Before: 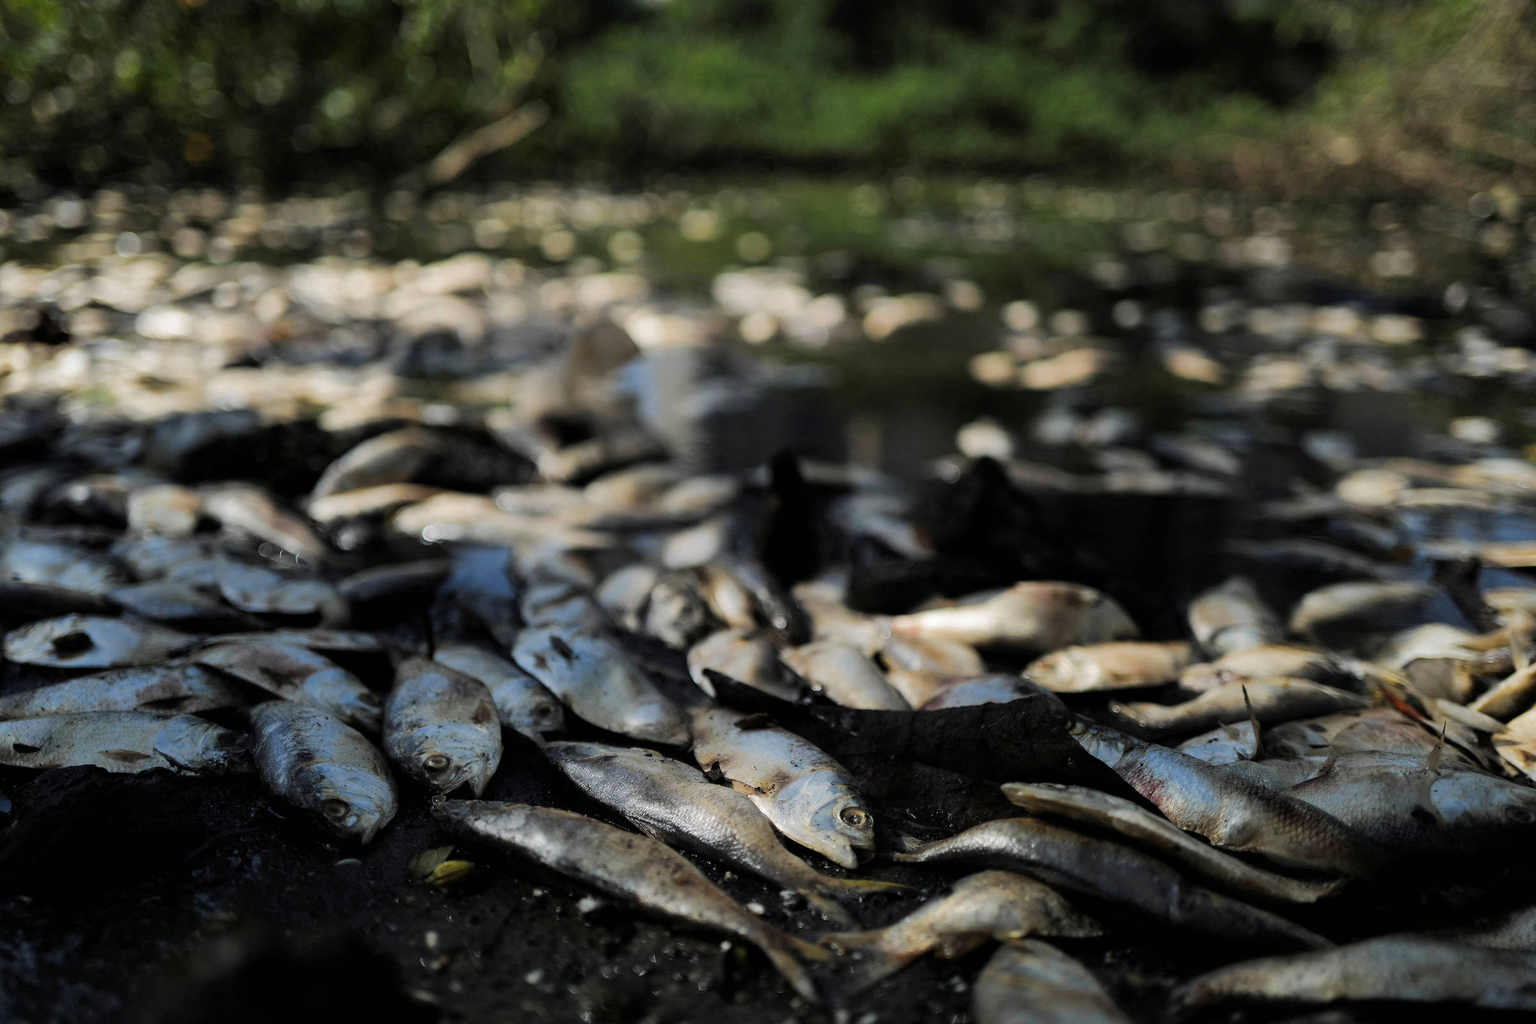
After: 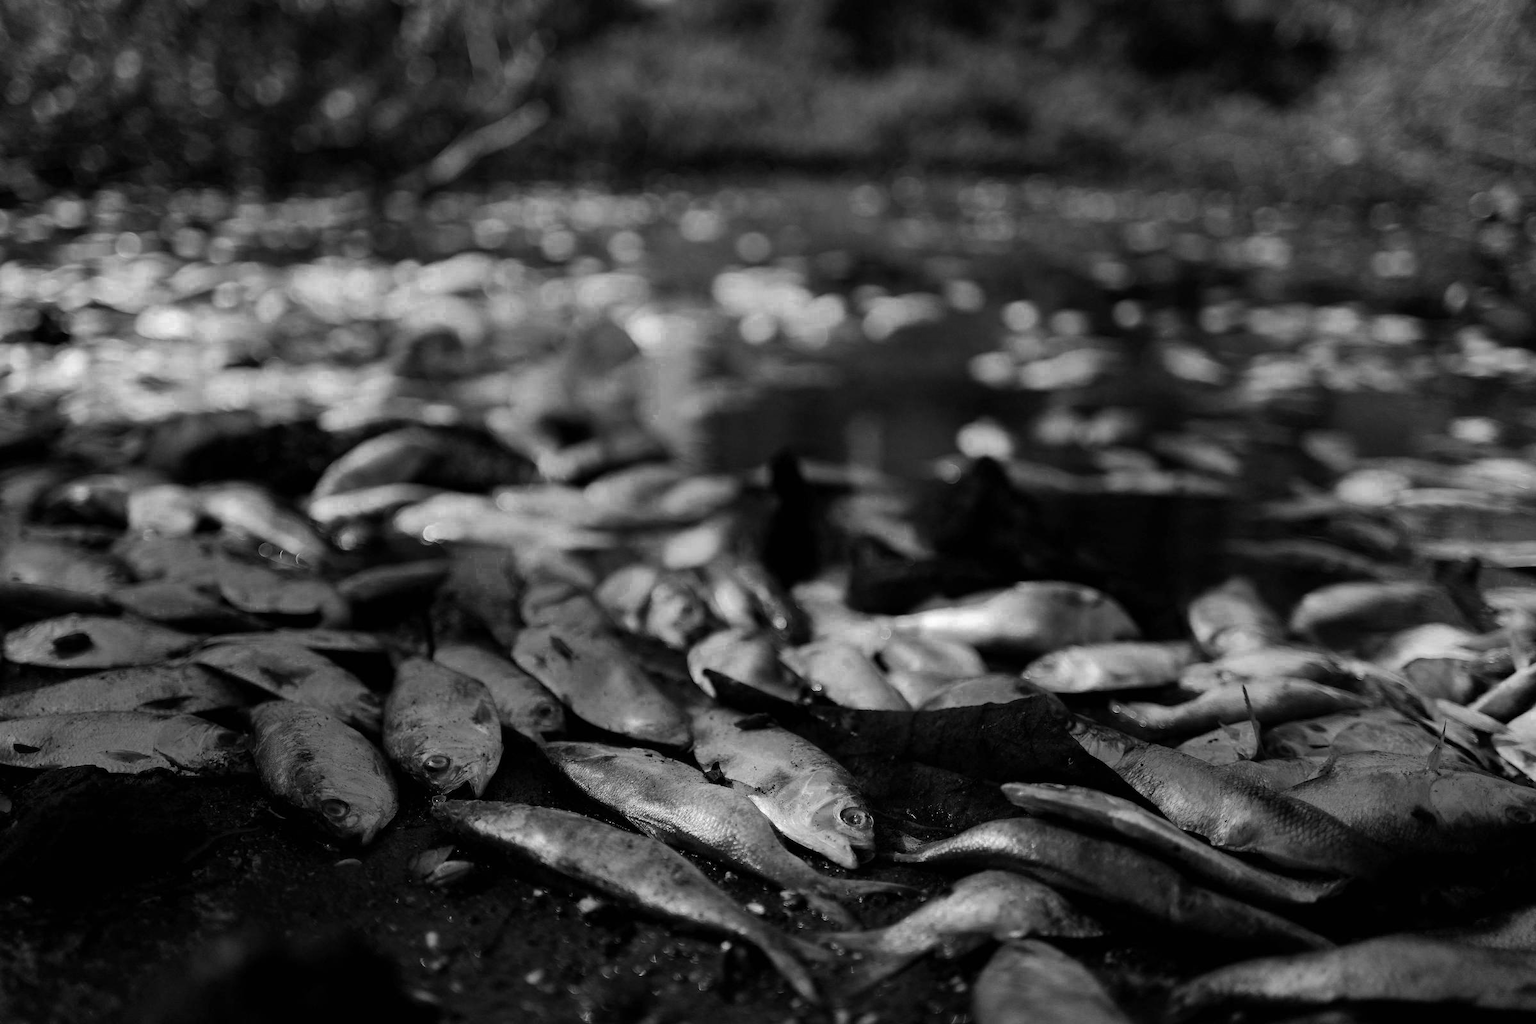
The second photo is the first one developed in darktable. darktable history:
color correction: highlights b* 0.016
color zones: curves: ch0 [(0.002, 0.589) (0.107, 0.484) (0.146, 0.249) (0.217, 0.352) (0.309, 0.525) (0.39, 0.404) (0.455, 0.169) (0.597, 0.055) (0.724, 0.212) (0.775, 0.691) (0.869, 0.571) (1, 0.587)]; ch1 [(0, 0) (0.143, 0) (0.286, 0) (0.429, 0) (0.571, 0) (0.714, 0) (0.857, 0)]
